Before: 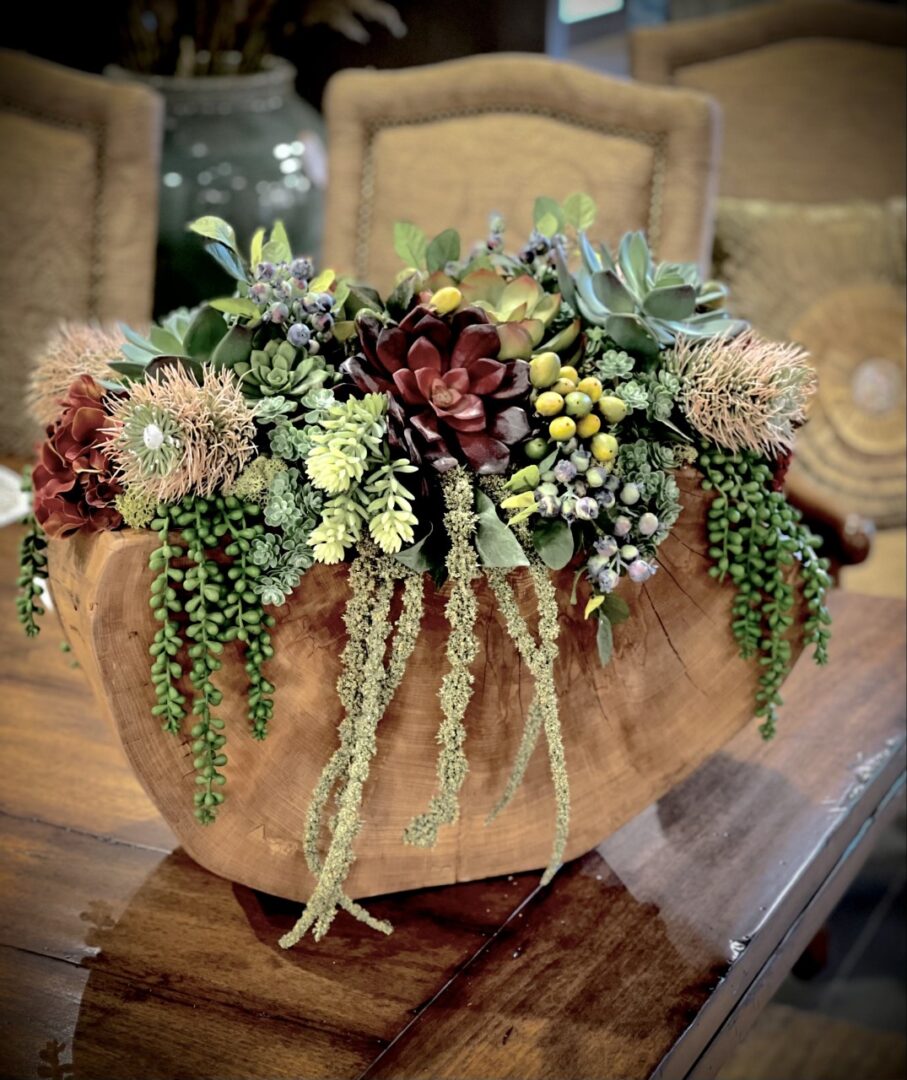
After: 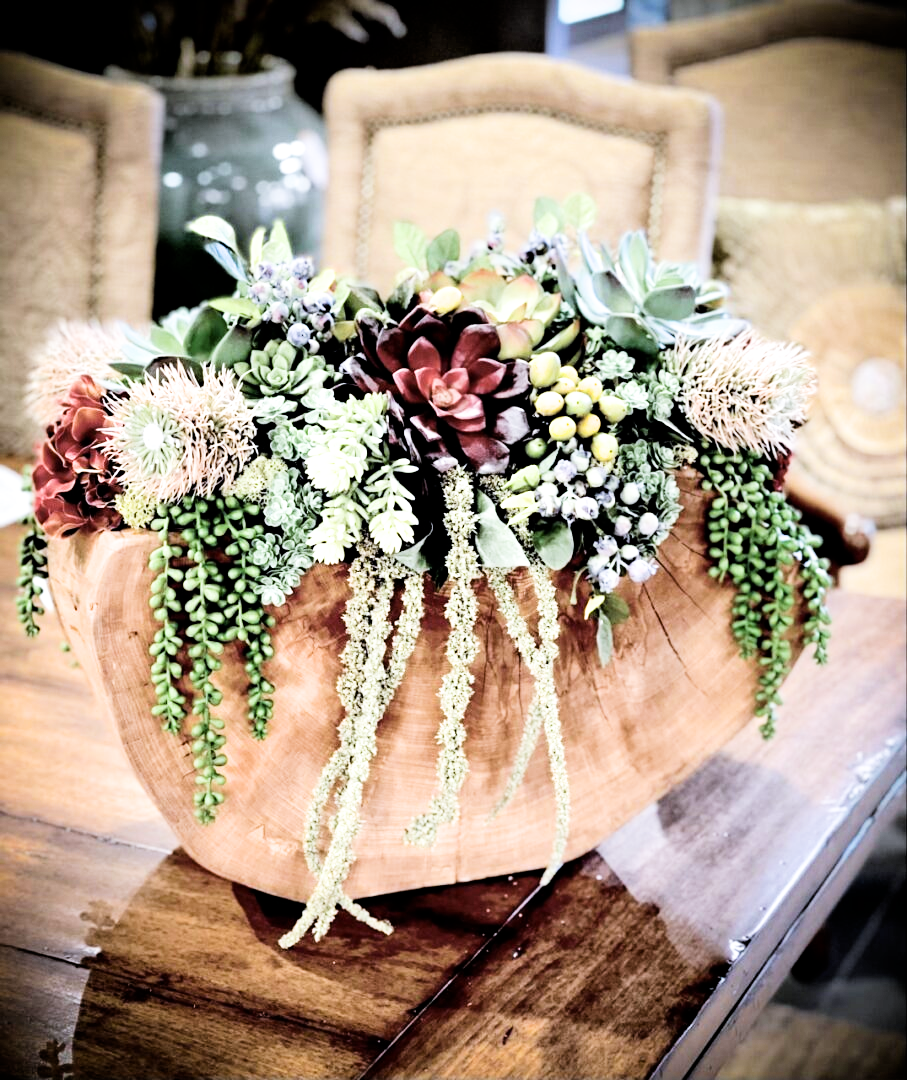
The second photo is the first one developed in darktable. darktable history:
filmic rgb: black relative exposure -5 EV, white relative exposure 3.5 EV, hardness 3.19, contrast 1.4, highlights saturation mix -50%
exposure: black level correction 0, exposure 1.5 EV, compensate highlight preservation false
white balance: red 0.967, blue 1.119, emerald 0.756
